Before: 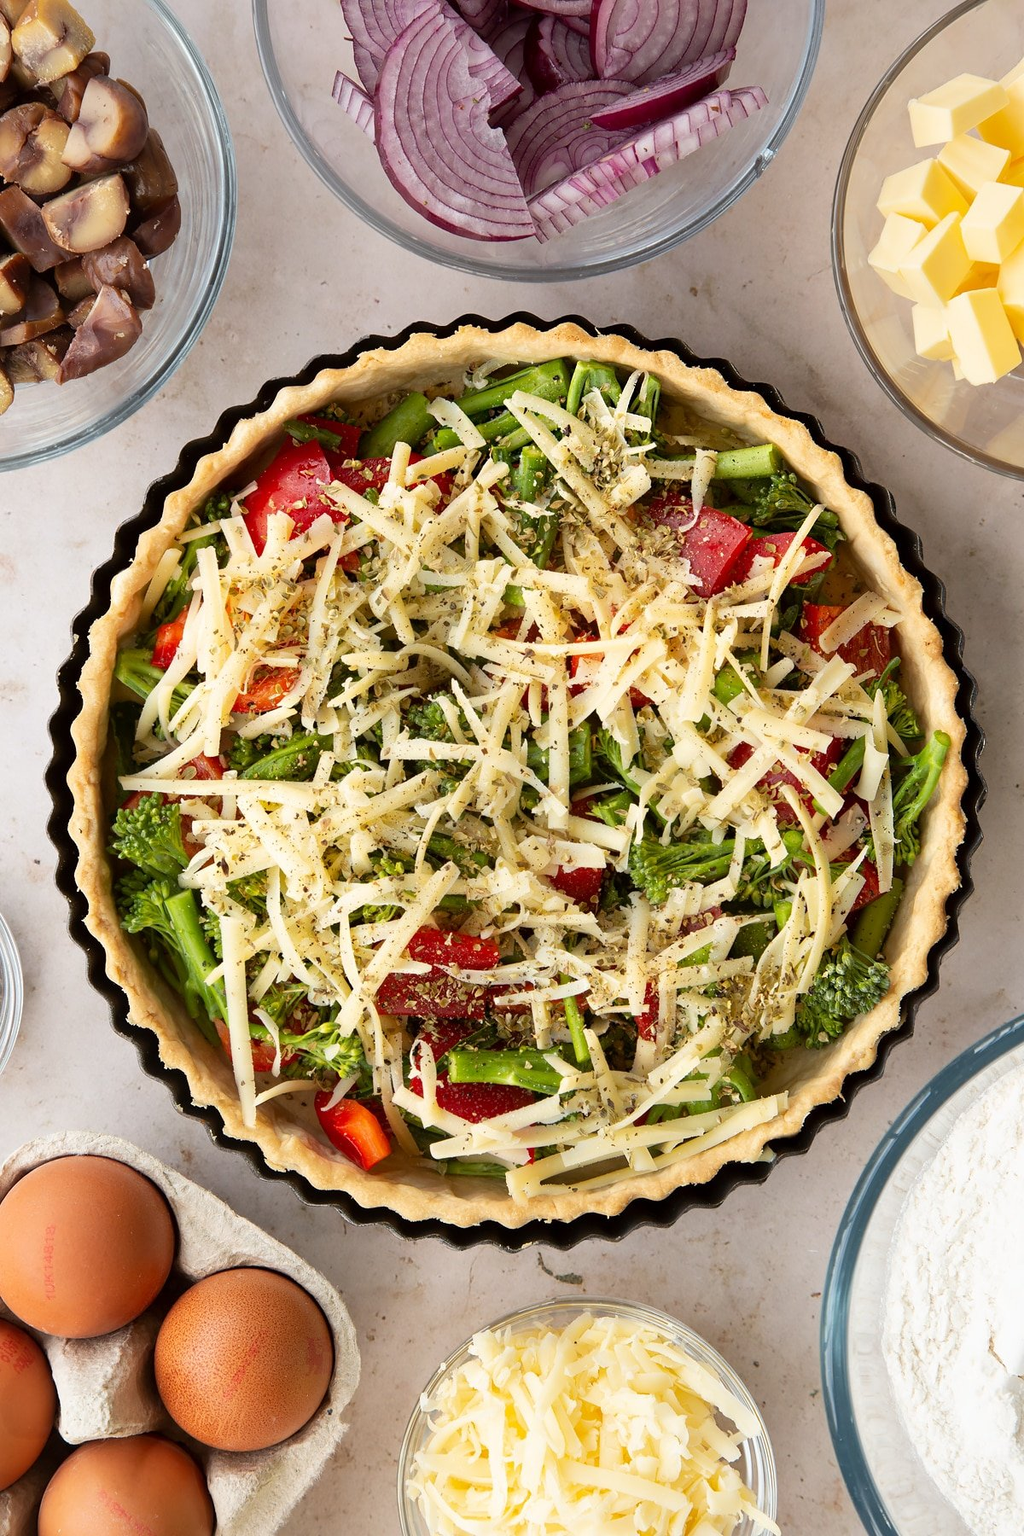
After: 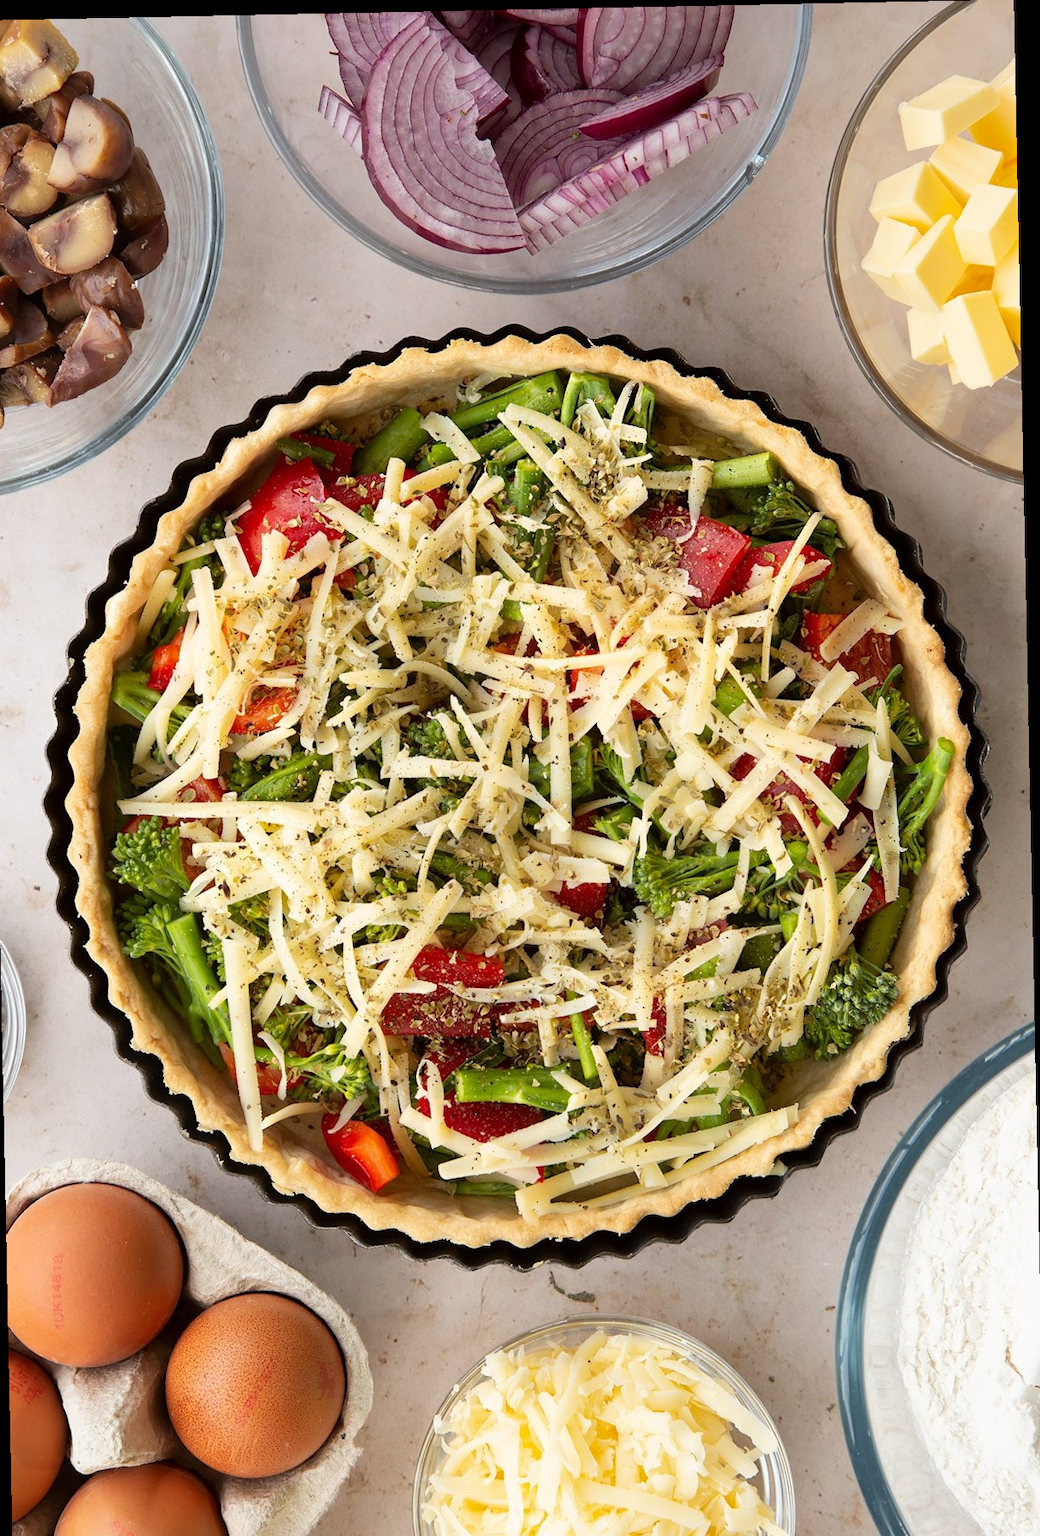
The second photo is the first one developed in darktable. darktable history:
crop: left 1.743%, right 0.268%, bottom 2.011%
rotate and perspective: rotation -1.17°, automatic cropping off
